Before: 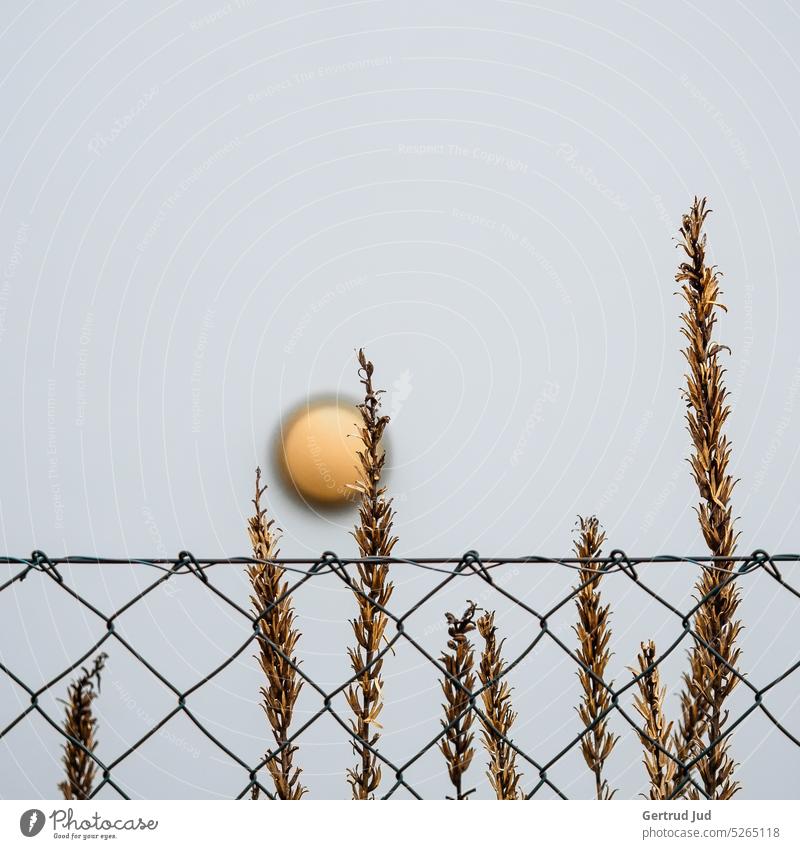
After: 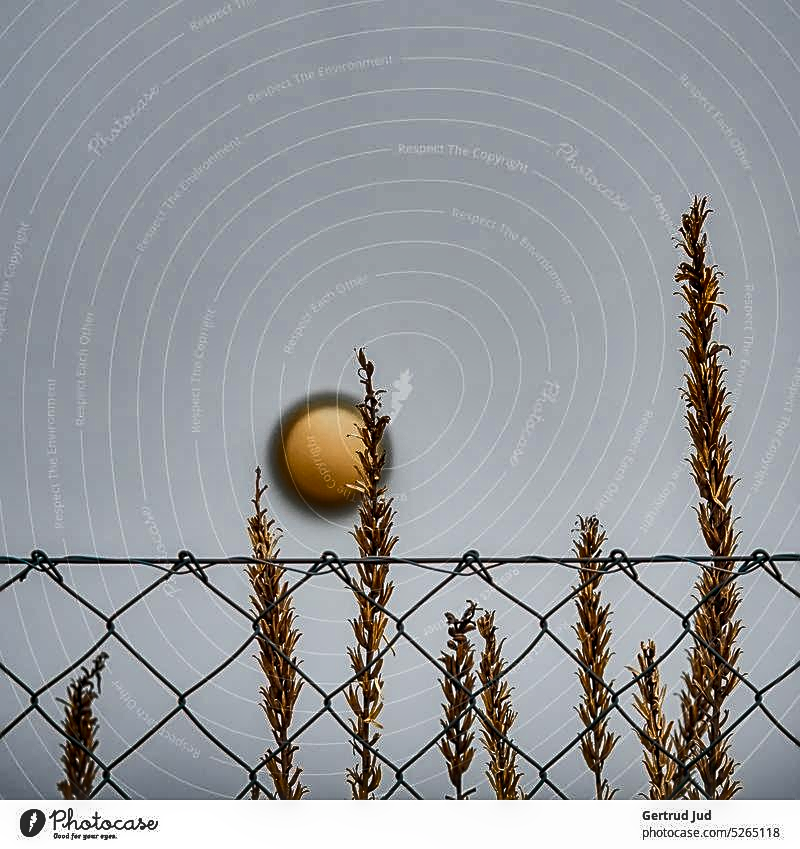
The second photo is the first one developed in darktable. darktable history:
shadows and highlights: shadows 24.5, highlights -78.15, soften with gaussian
local contrast: on, module defaults
sharpen: on, module defaults
